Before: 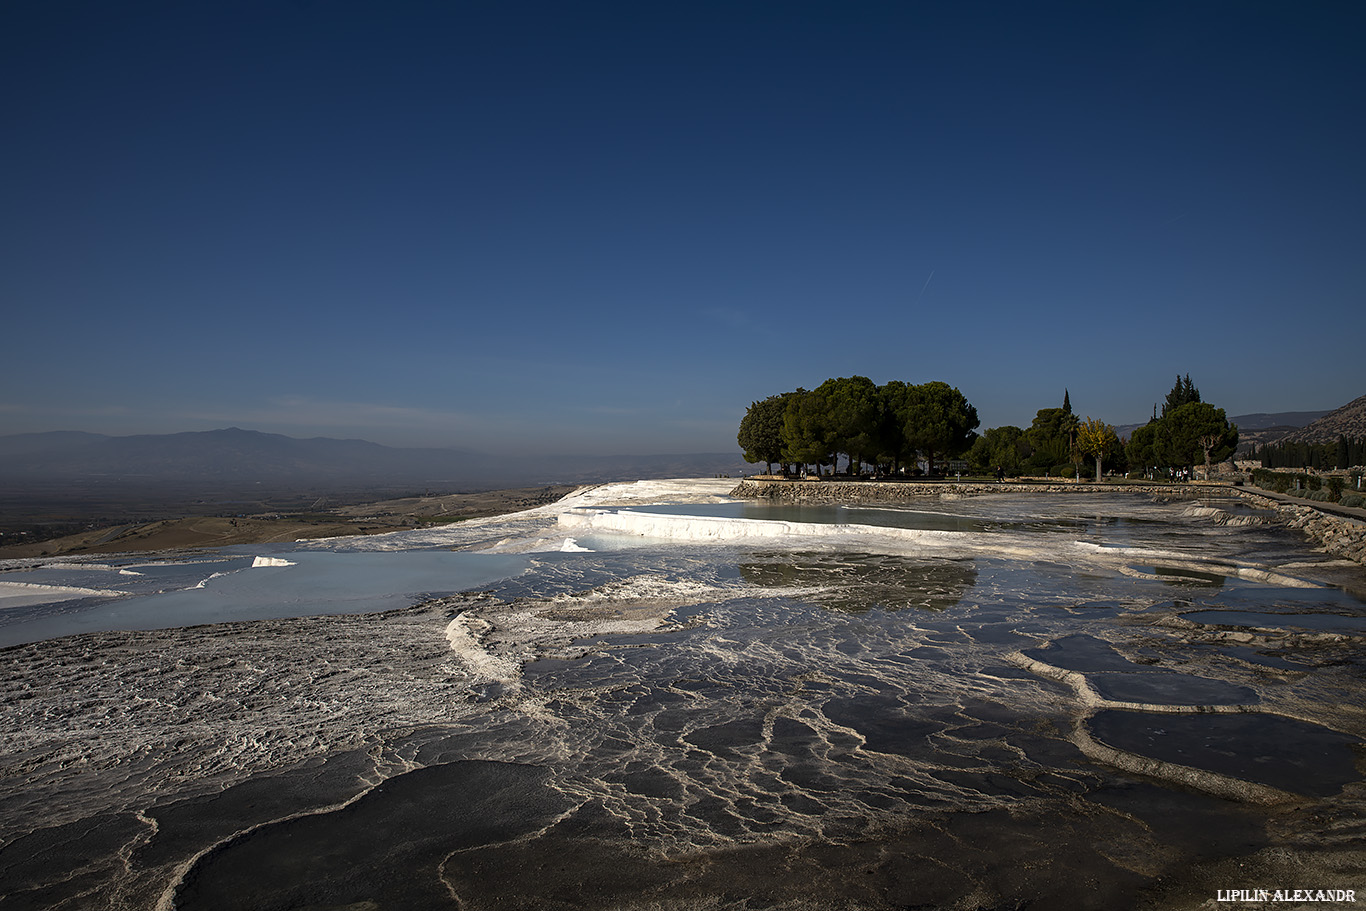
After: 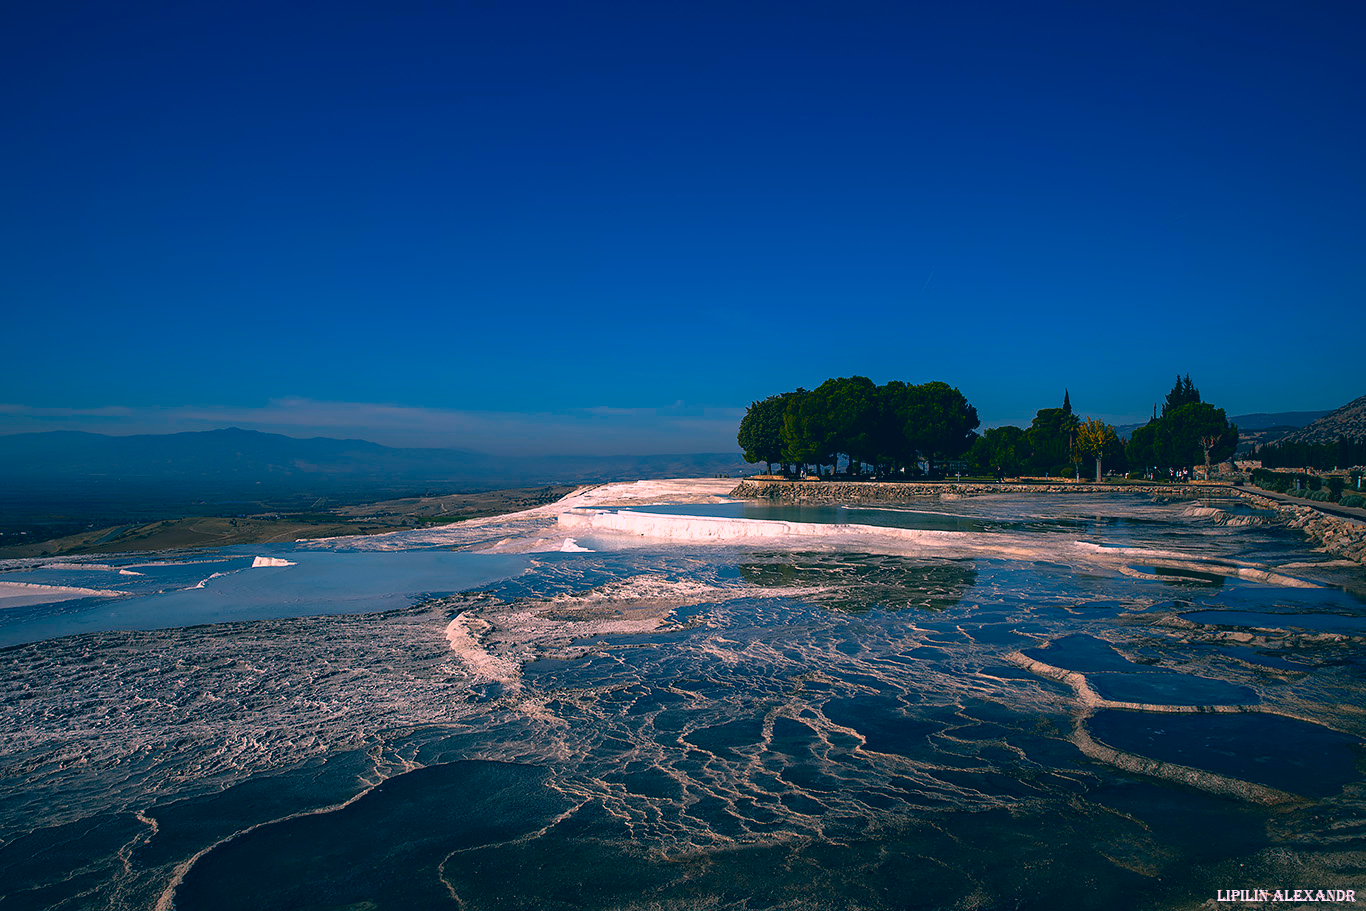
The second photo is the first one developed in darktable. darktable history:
base curve: curves: ch0 [(0, 0) (0.74, 0.67) (1, 1)]
color correction: highlights a* 17.03, highlights b* 0.205, shadows a* -15.38, shadows b* -14.56, saturation 1.5
